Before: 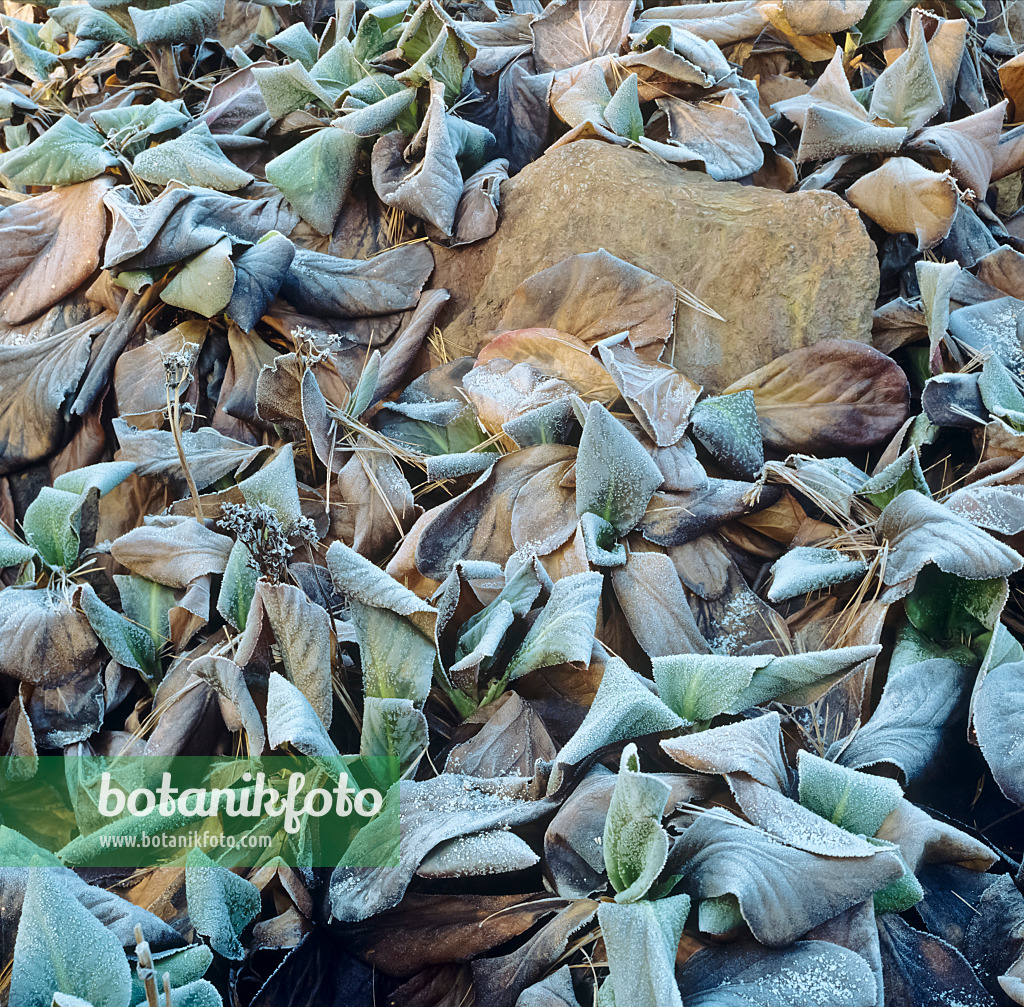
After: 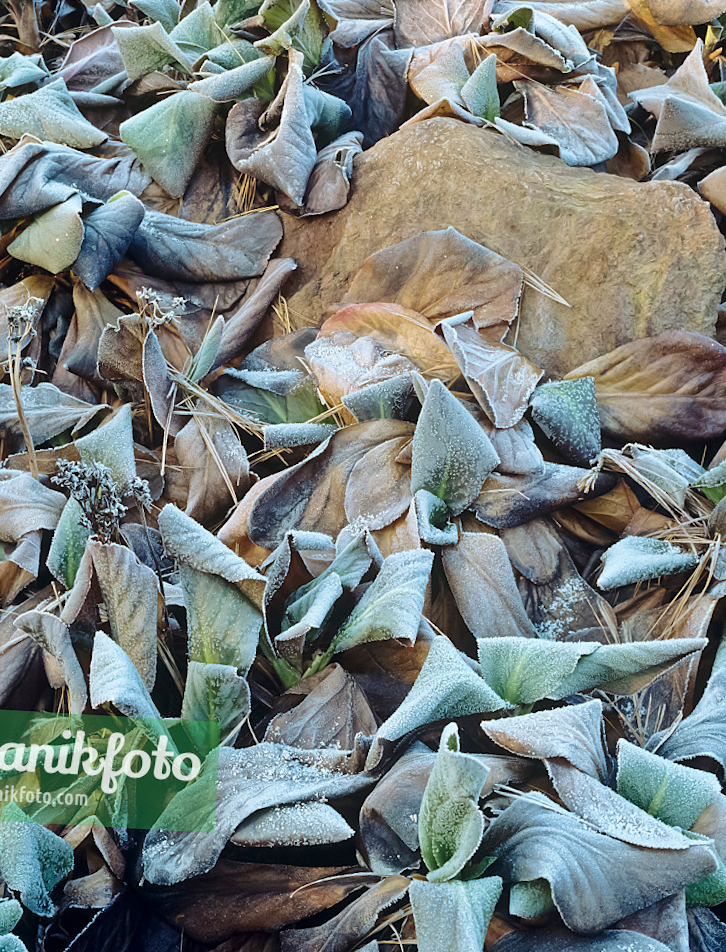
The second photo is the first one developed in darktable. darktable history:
crop and rotate: angle -3.27°, left 14.277%, top 0.028%, right 10.766%, bottom 0.028%
shadows and highlights: radius 125.46, shadows 30.51, highlights -30.51, low approximation 0.01, soften with gaussian
